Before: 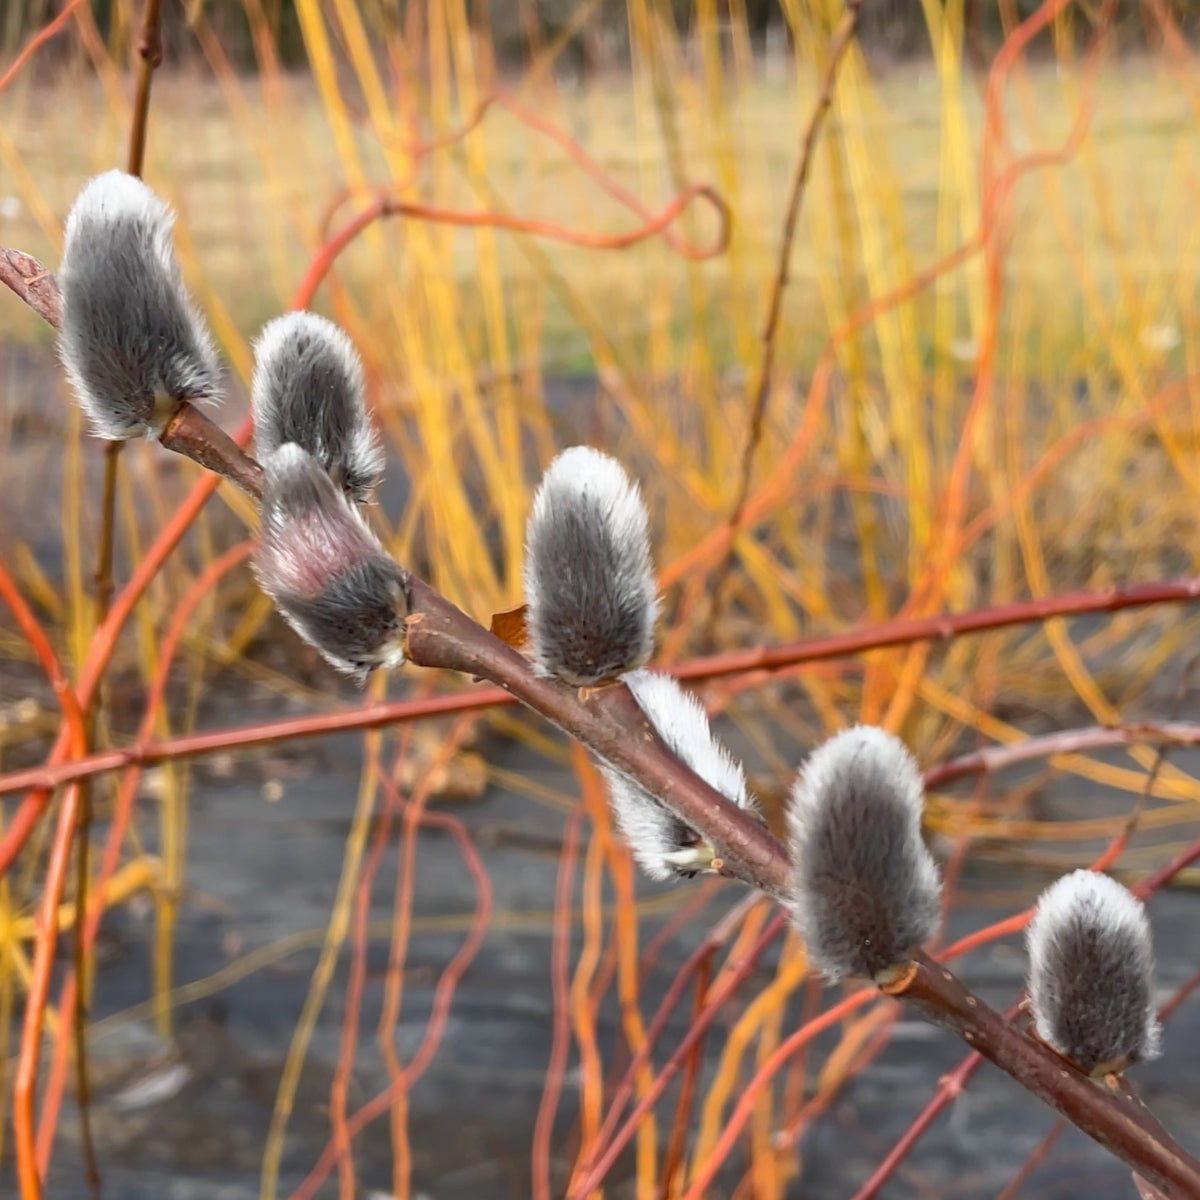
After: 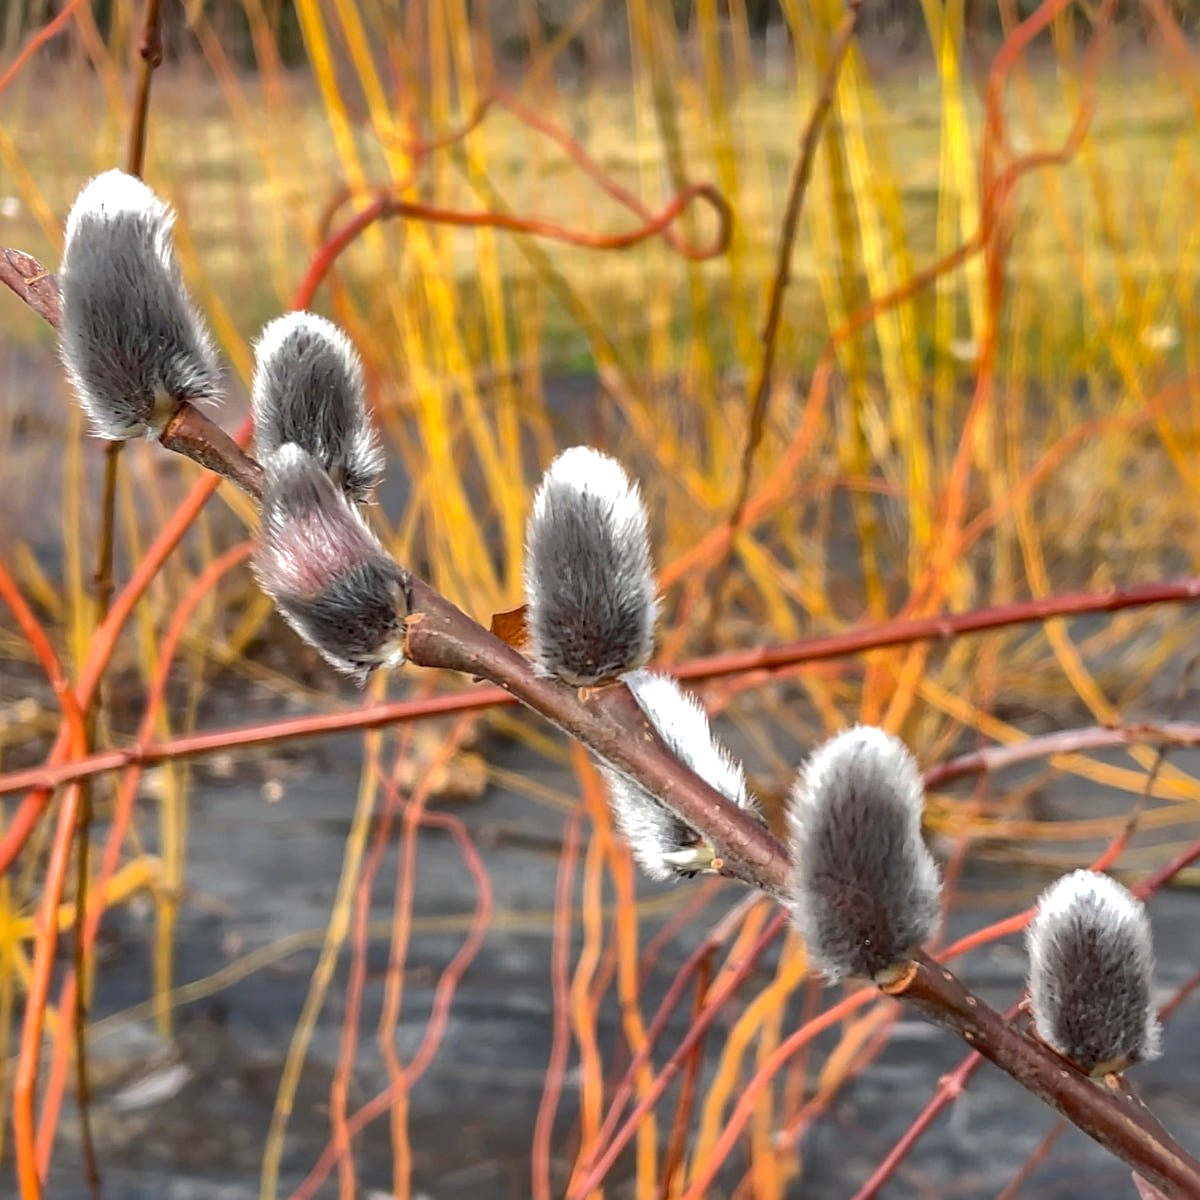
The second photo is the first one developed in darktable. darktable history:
shadows and highlights: shadows 38.39, highlights -74.51, shadows color adjustment 97.98%, highlights color adjustment 58.63%
exposure: exposure 0.288 EV, compensate exposure bias true, compensate highlight preservation false
sharpen: radius 1.818, amount 0.392, threshold 1.314
local contrast: highlights 36%, detail 135%
